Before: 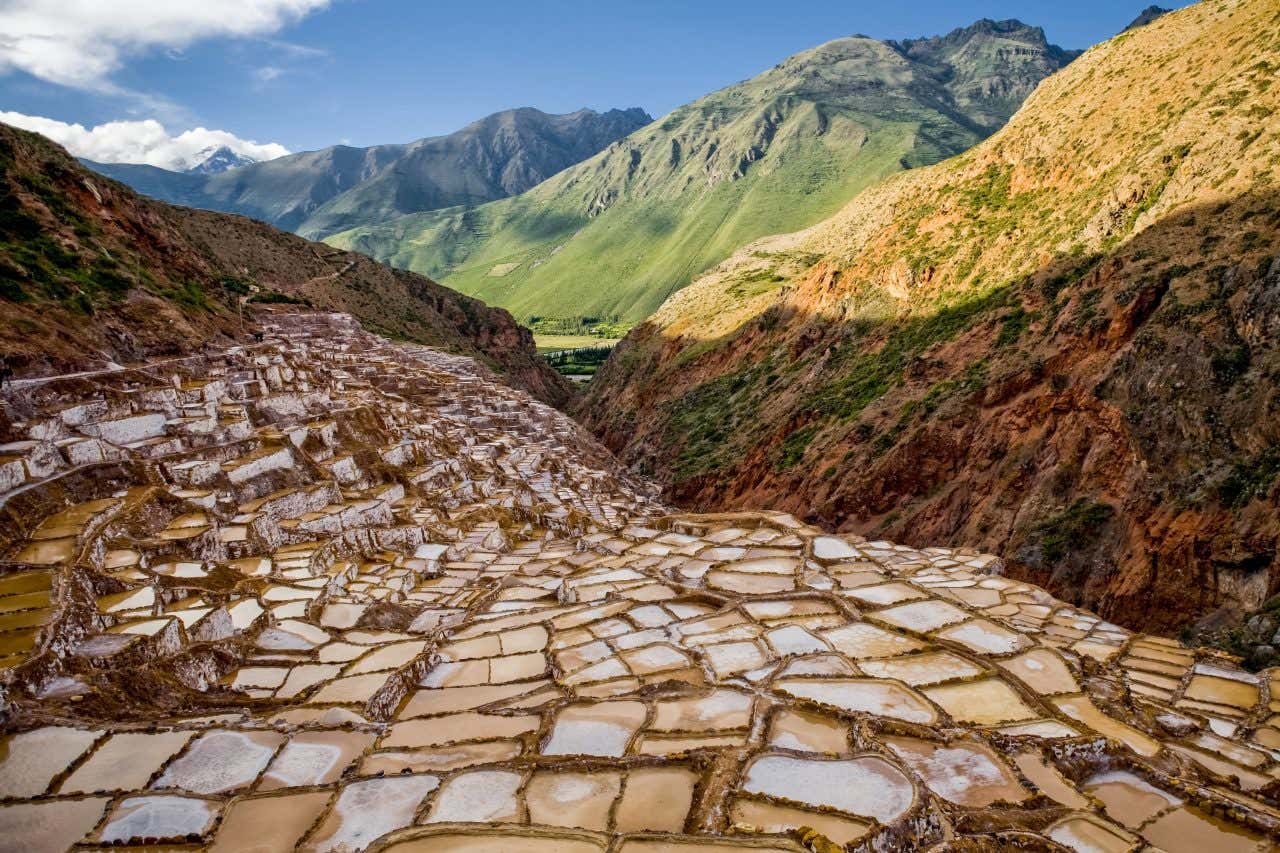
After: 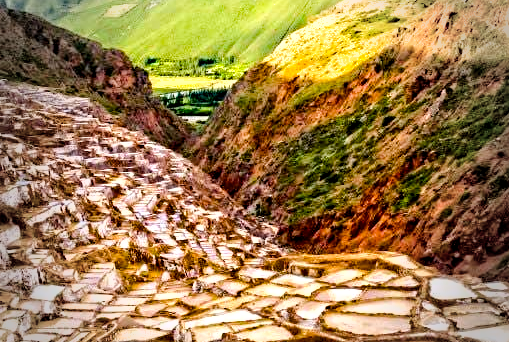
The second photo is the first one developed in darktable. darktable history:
local contrast: mode bilateral grid, contrast 20, coarseness 50, detail 120%, midtone range 0.2
crop: left 30.001%, top 30.412%, right 30.195%, bottom 29.478%
shadows and highlights: shadows -89.45, highlights 90.33, soften with gaussian
vignetting: fall-off start 64.81%, width/height ratio 0.886, unbound false
exposure: exposure 0.604 EV, compensate highlight preservation false
contrast brightness saturation: contrast 0.08, saturation 0.2
color balance rgb: shadows lift › hue 84.8°, linear chroma grading › shadows 31.433%, linear chroma grading › global chroma -1.491%, linear chroma grading › mid-tones 3.669%, perceptual saturation grading › global saturation 19.842%, perceptual brilliance grading › mid-tones 9.354%, perceptual brilliance grading › shadows 14.856%, global vibrance 20%
contrast equalizer: y [[0.511, 0.558, 0.631, 0.632, 0.559, 0.512], [0.5 ×6], [0.507, 0.559, 0.627, 0.644, 0.647, 0.647], [0 ×6], [0 ×6]]
